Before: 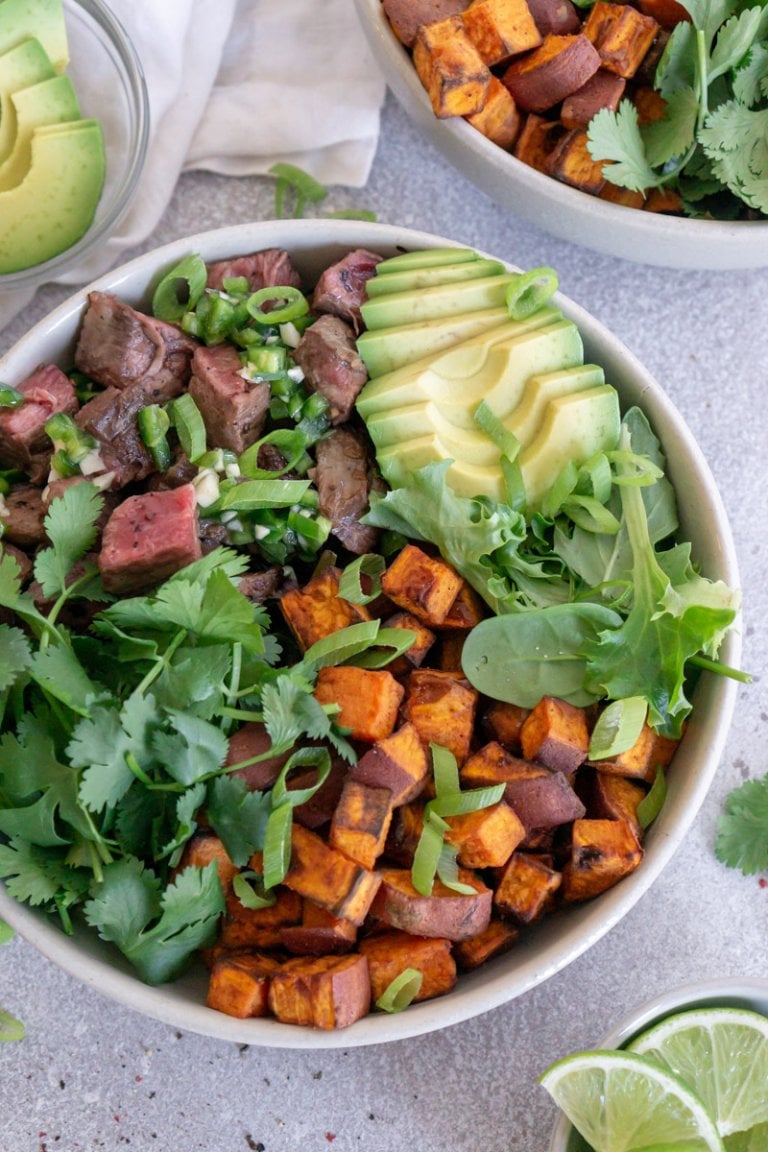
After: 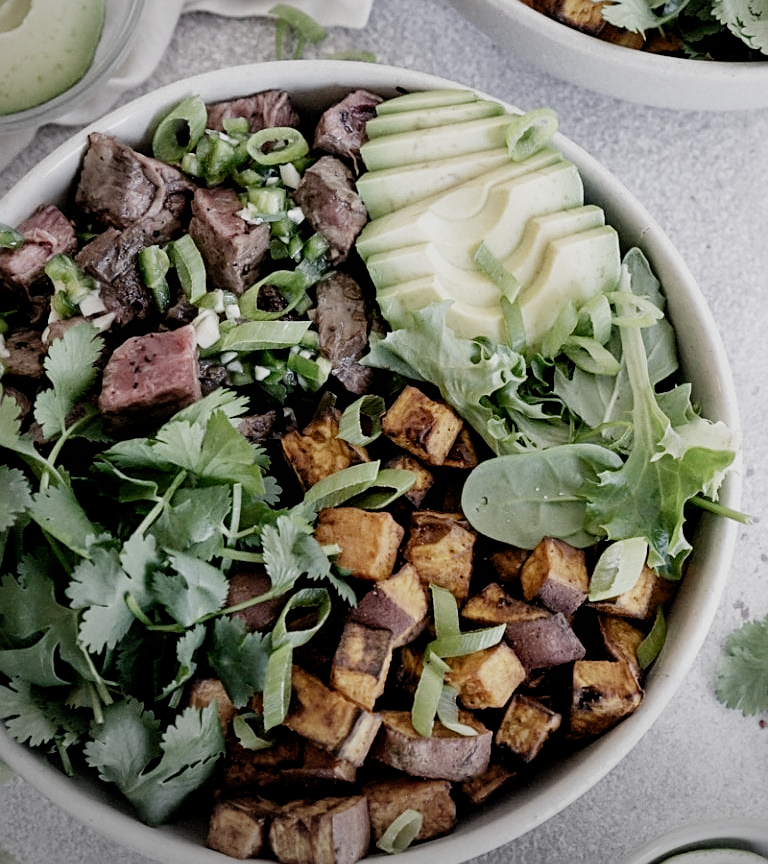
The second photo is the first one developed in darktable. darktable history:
filmic rgb: black relative exposure -5.02 EV, white relative exposure 3.98 EV, hardness 2.89, contrast 1.298, highlights saturation mix -29.03%, preserve chrominance no, color science v4 (2020), contrast in shadows soft
crop: top 13.841%, bottom 11.086%
vignetting: fall-off start 100.1%, fall-off radius 70.64%, center (0.217, -0.229), width/height ratio 1.174
sharpen: on, module defaults
